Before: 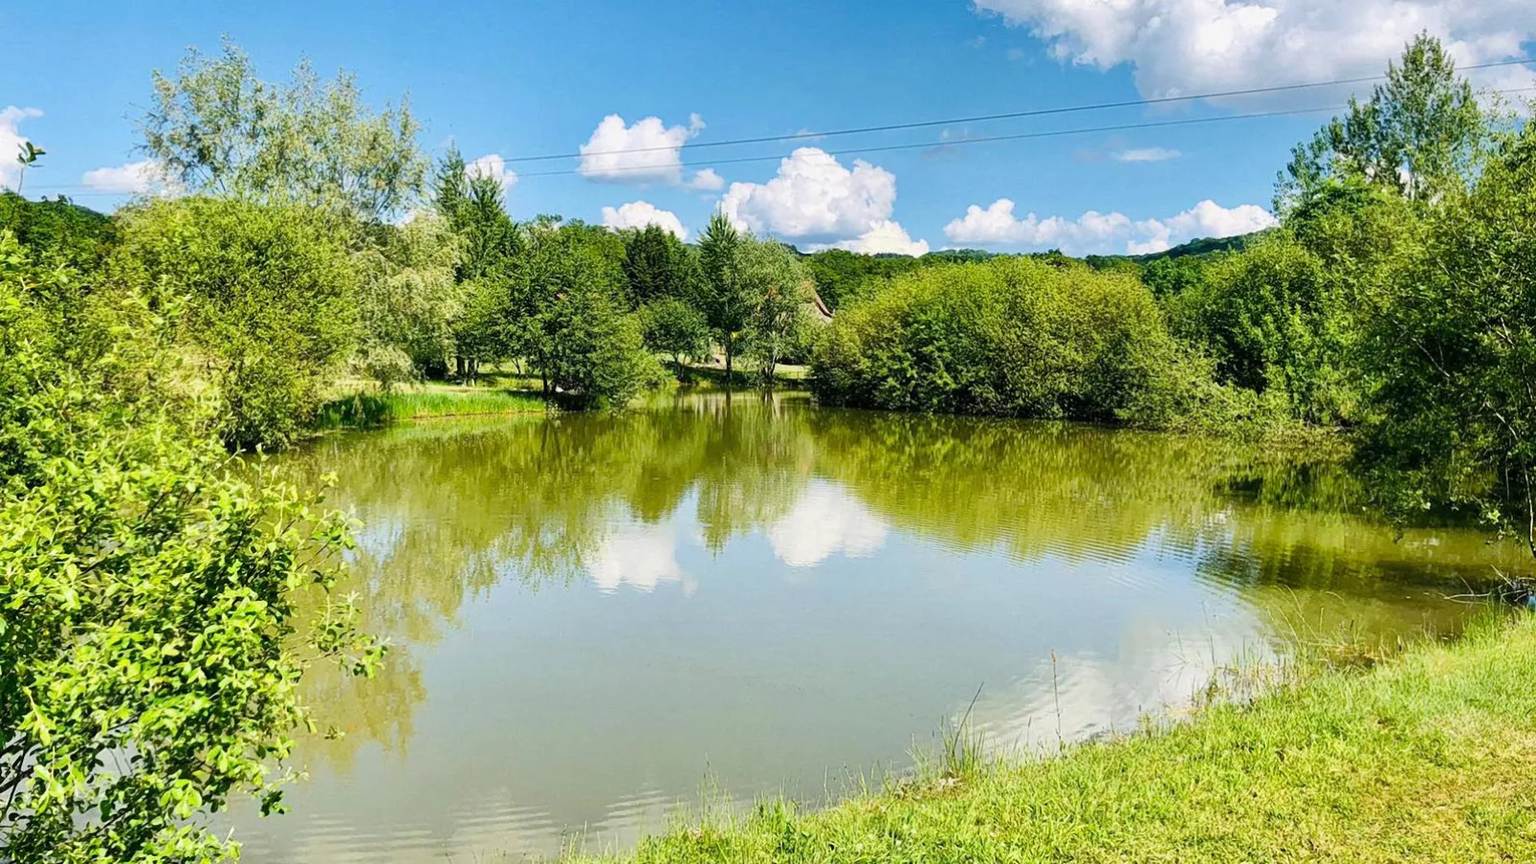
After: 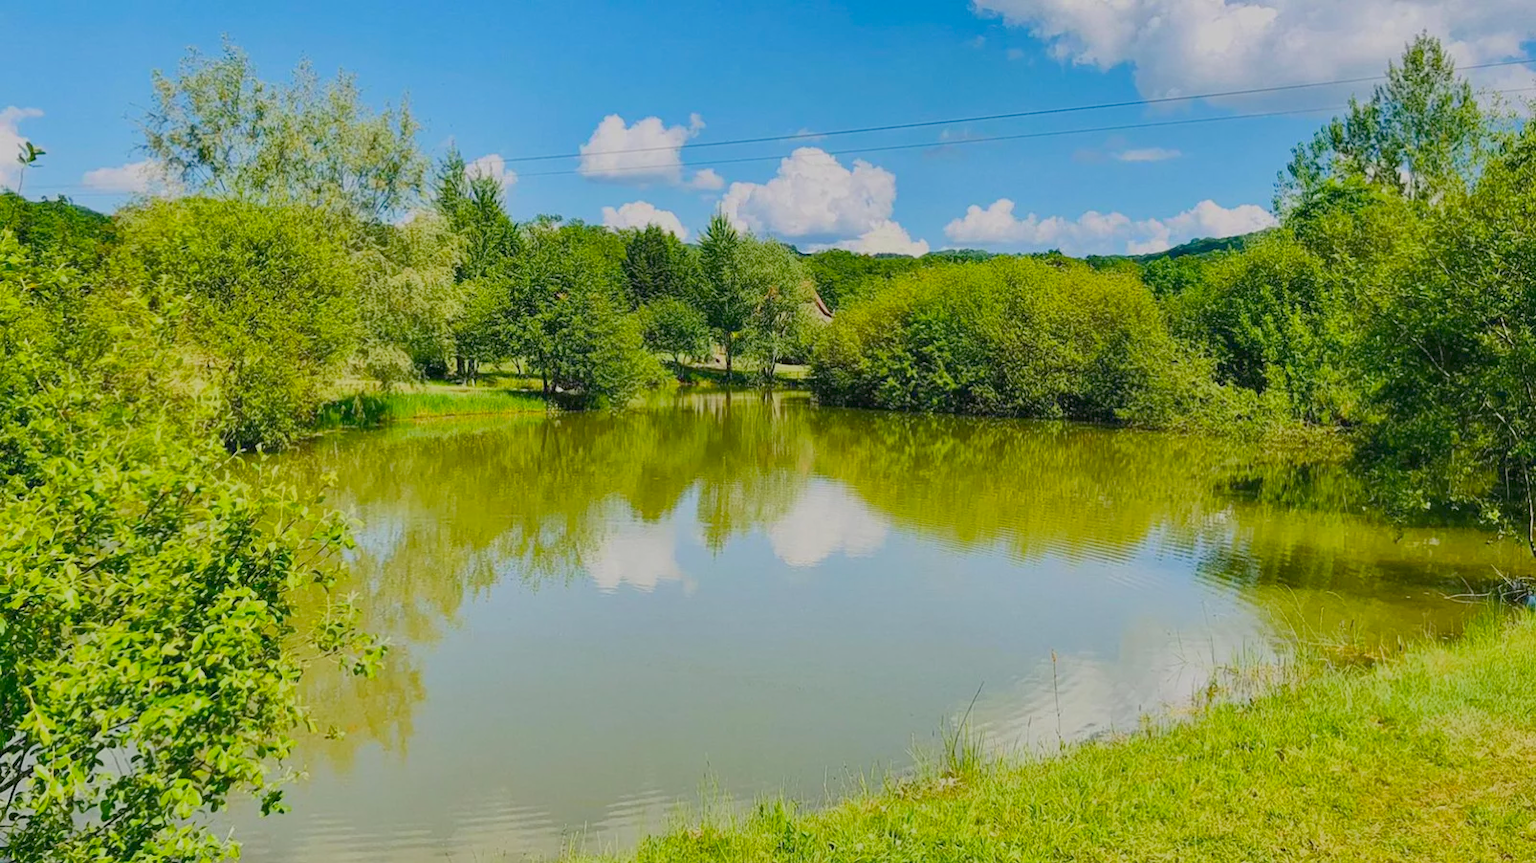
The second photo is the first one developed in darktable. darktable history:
color balance rgb: perceptual saturation grading › global saturation 19.426%, contrast -29.793%
